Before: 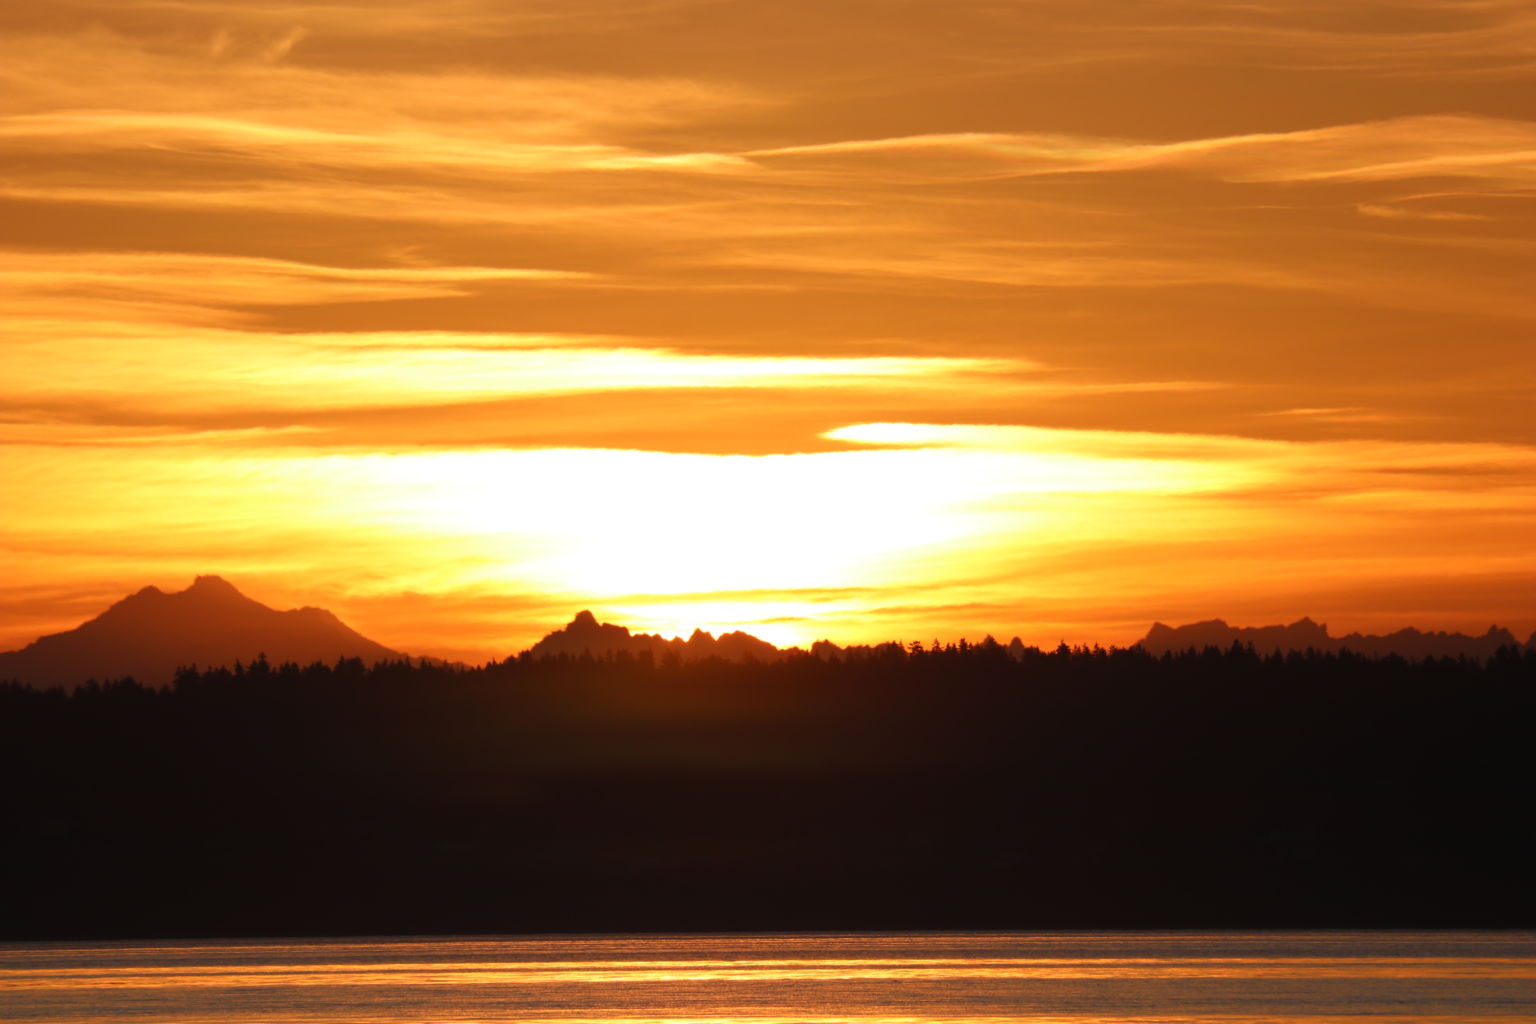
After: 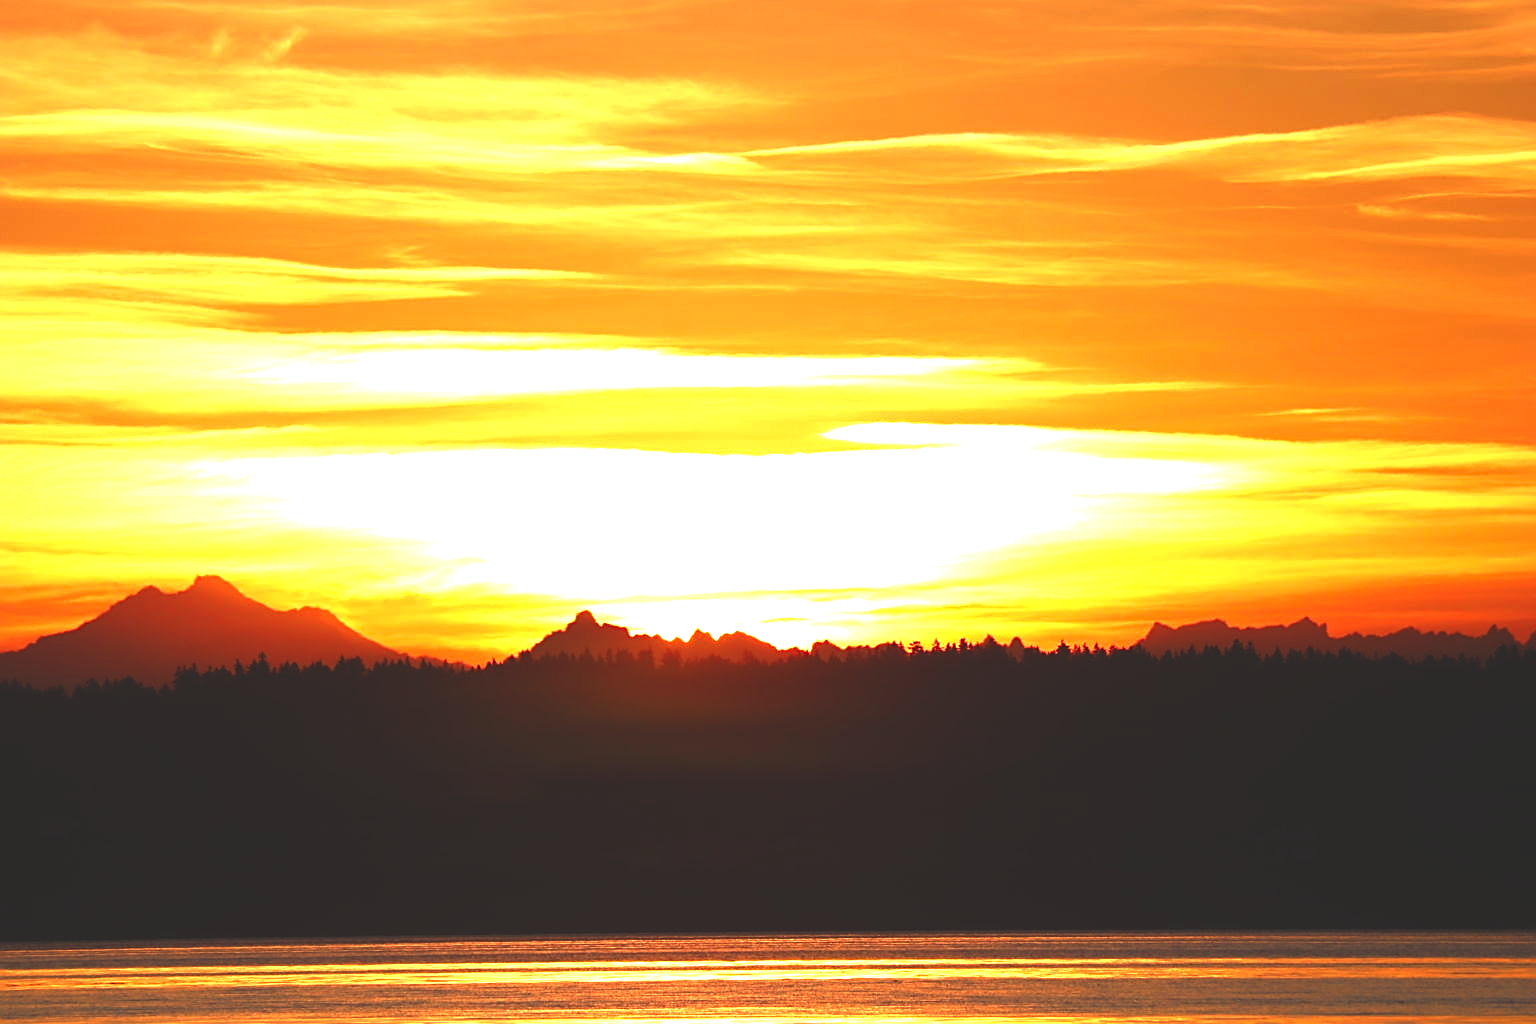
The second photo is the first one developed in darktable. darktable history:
sharpen: on, module defaults
white balance: red 0.986, blue 1.01
exposure: black level correction -0.023, exposure 1.397 EV, compensate highlight preservation false
contrast brightness saturation: brightness -0.25, saturation 0.2
